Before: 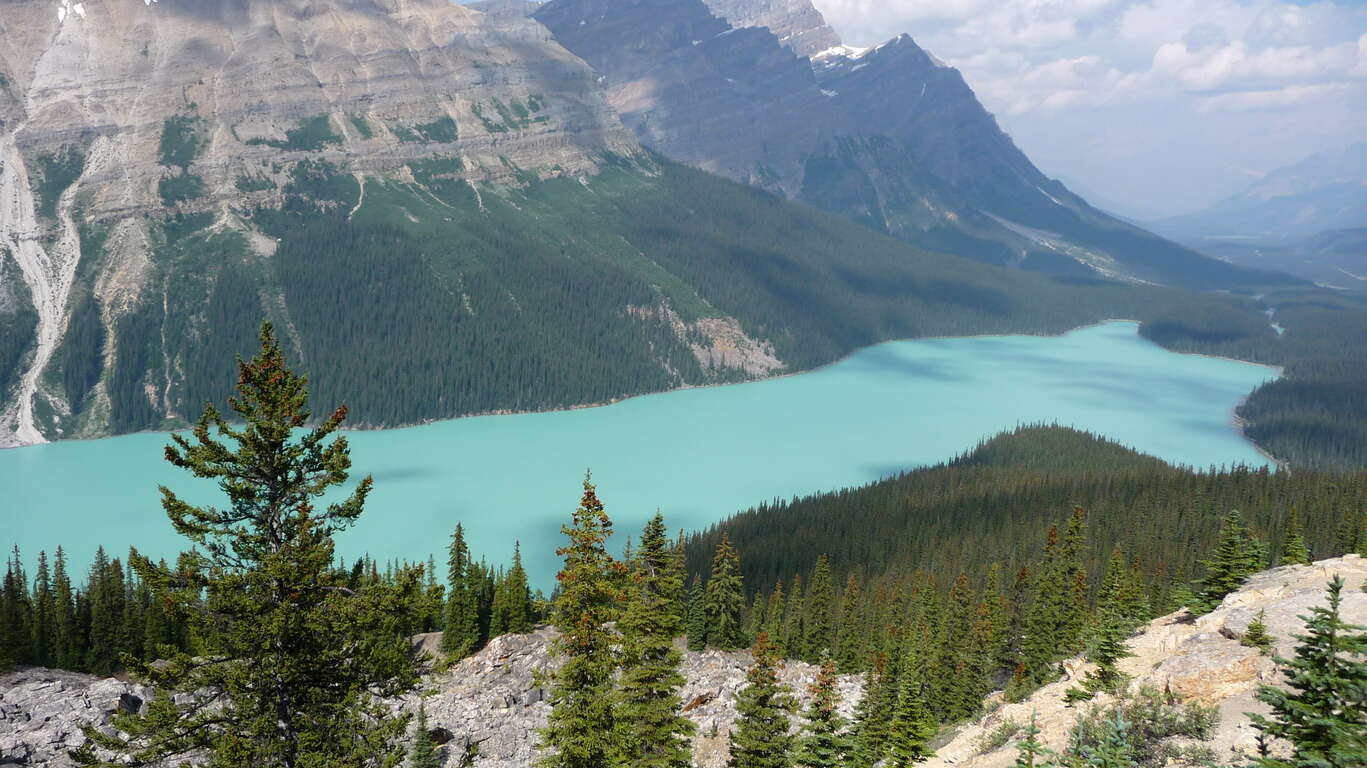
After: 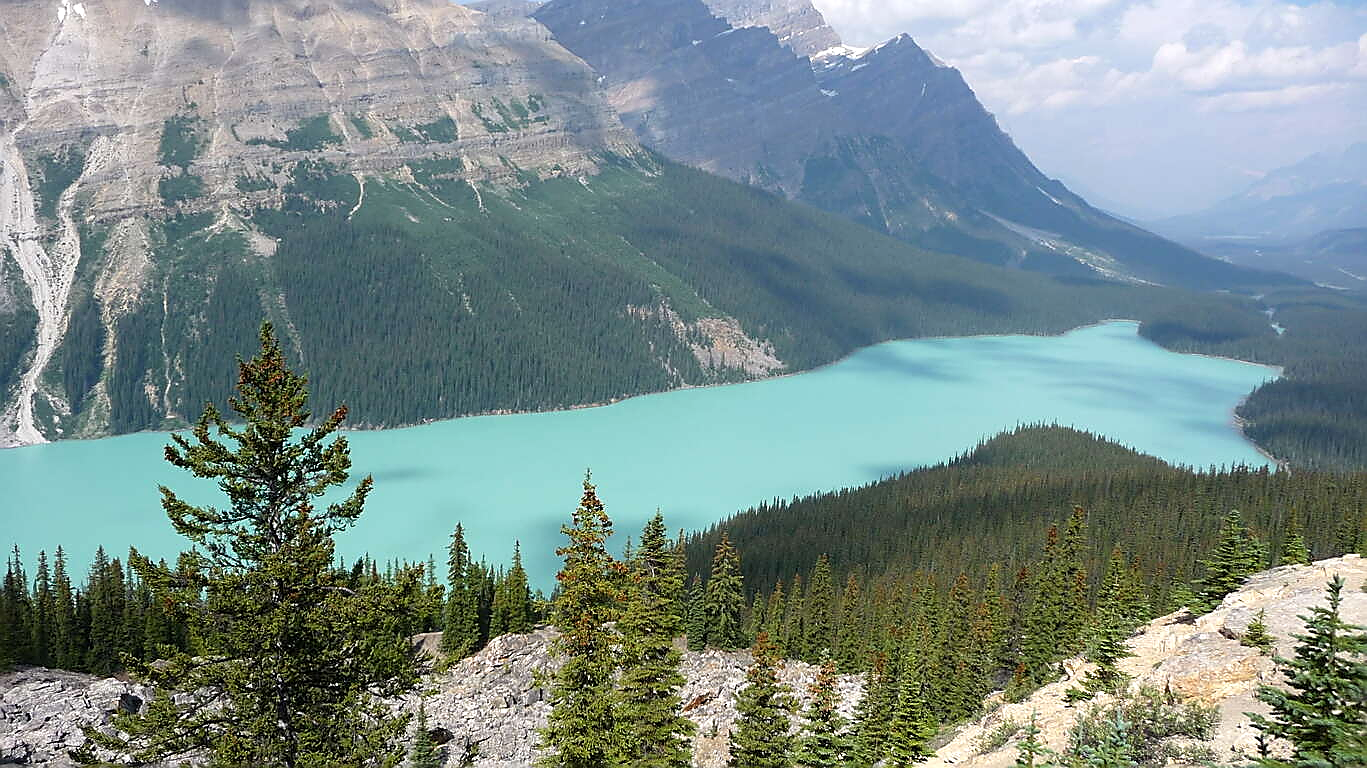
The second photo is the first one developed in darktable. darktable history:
sharpen: radius 1.361, amount 1.249, threshold 0.689
exposure: exposure 0.201 EV, compensate highlight preservation false
